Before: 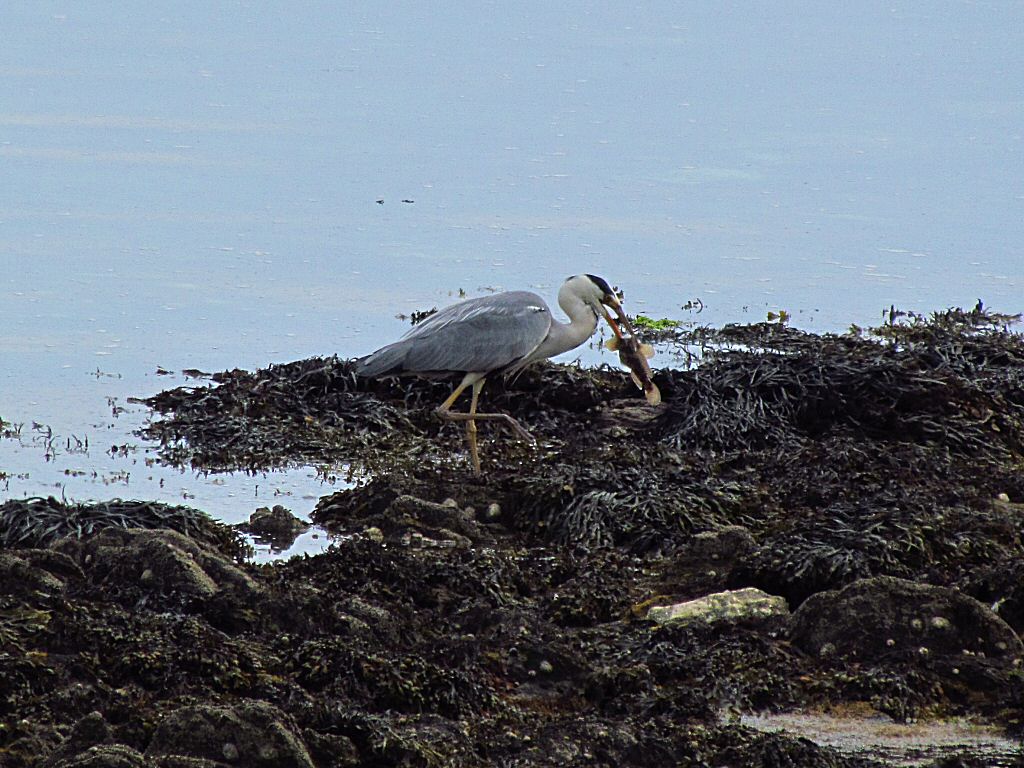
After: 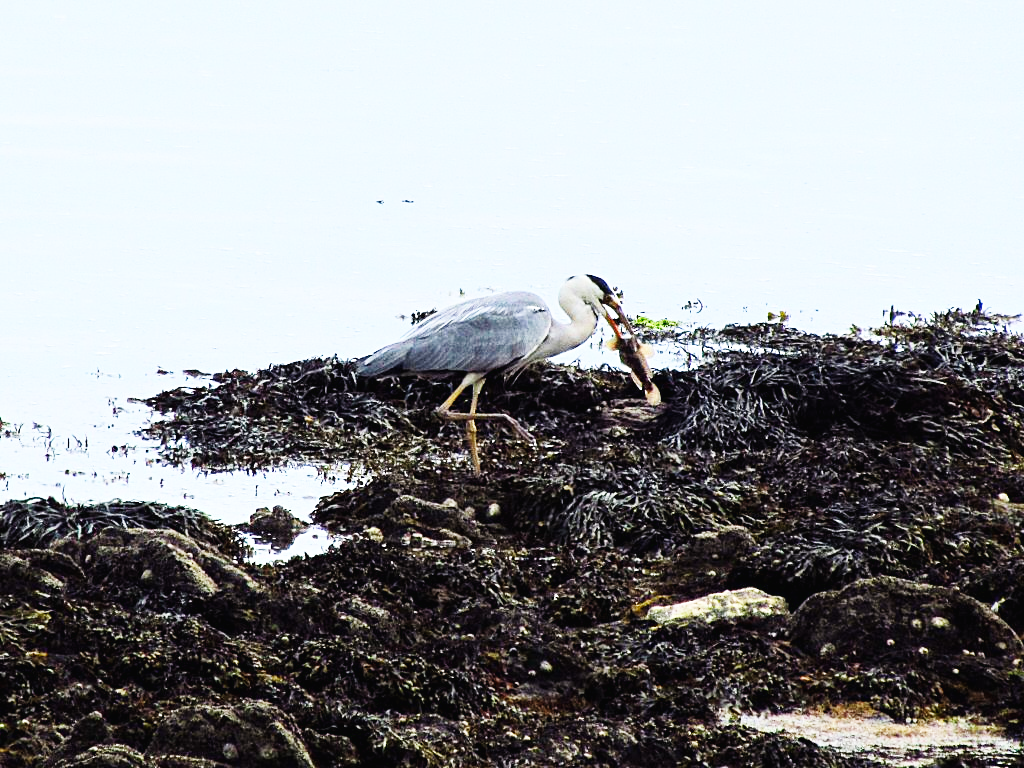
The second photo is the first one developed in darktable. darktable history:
shadows and highlights: shadows -1.83, highlights 39.11
base curve: curves: ch0 [(0, 0.003) (0.001, 0.002) (0.006, 0.004) (0.02, 0.022) (0.048, 0.086) (0.094, 0.234) (0.162, 0.431) (0.258, 0.629) (0.385, 0.8) (0.548, 0.918) (0.751, 0.988) (1, 1)], preserve colors none
